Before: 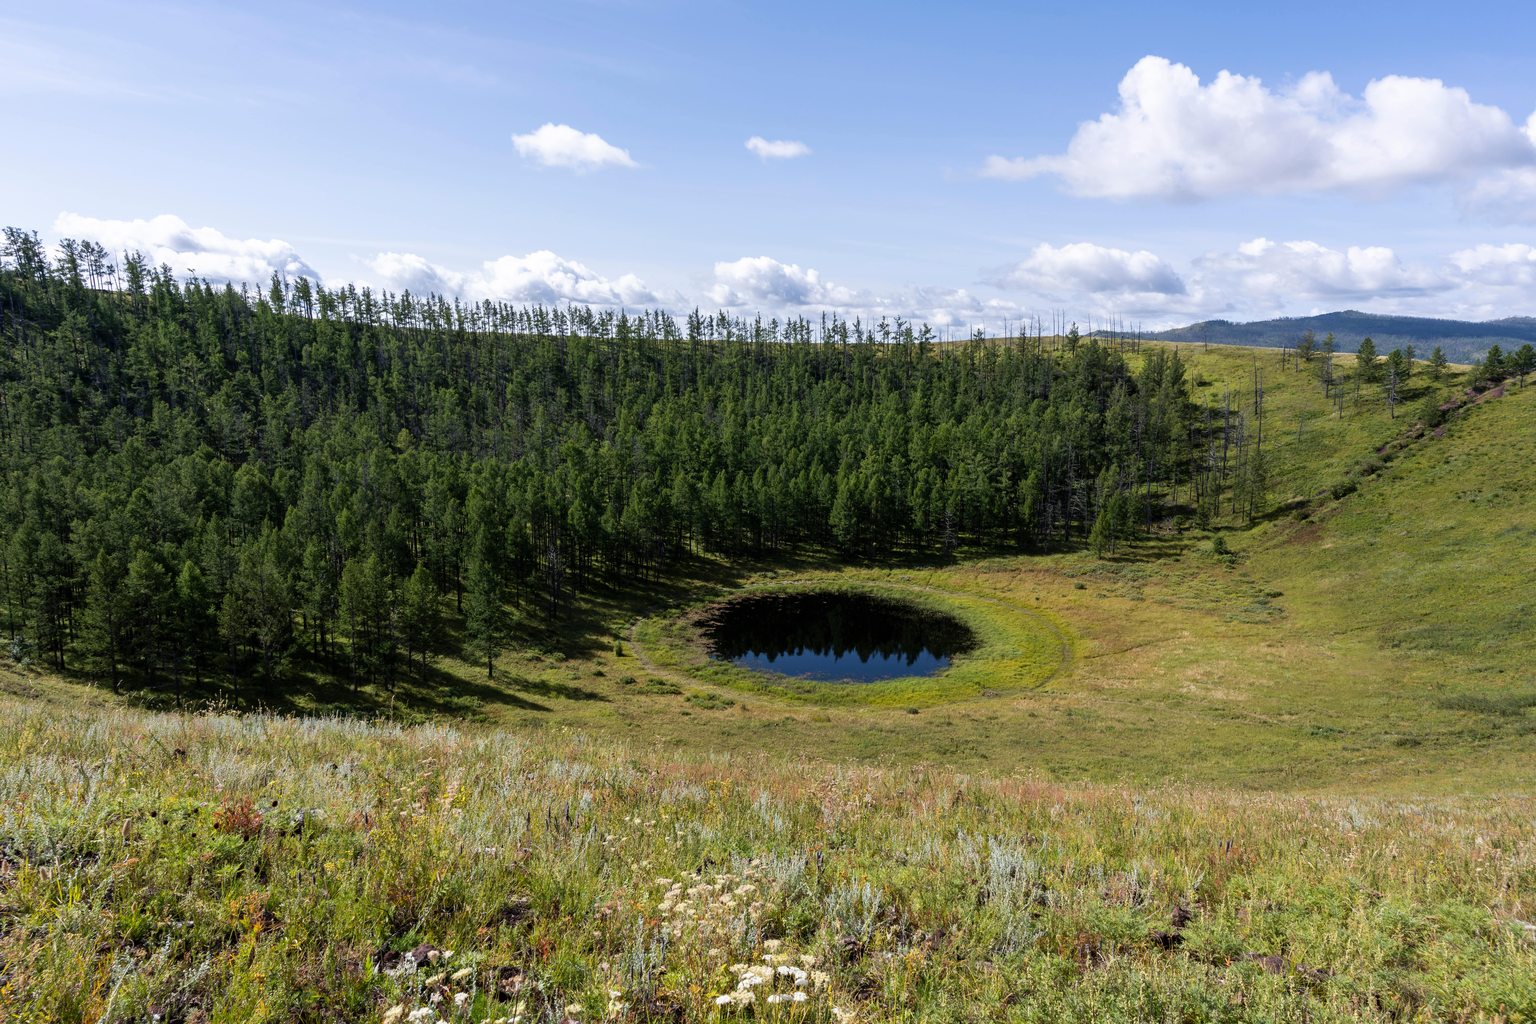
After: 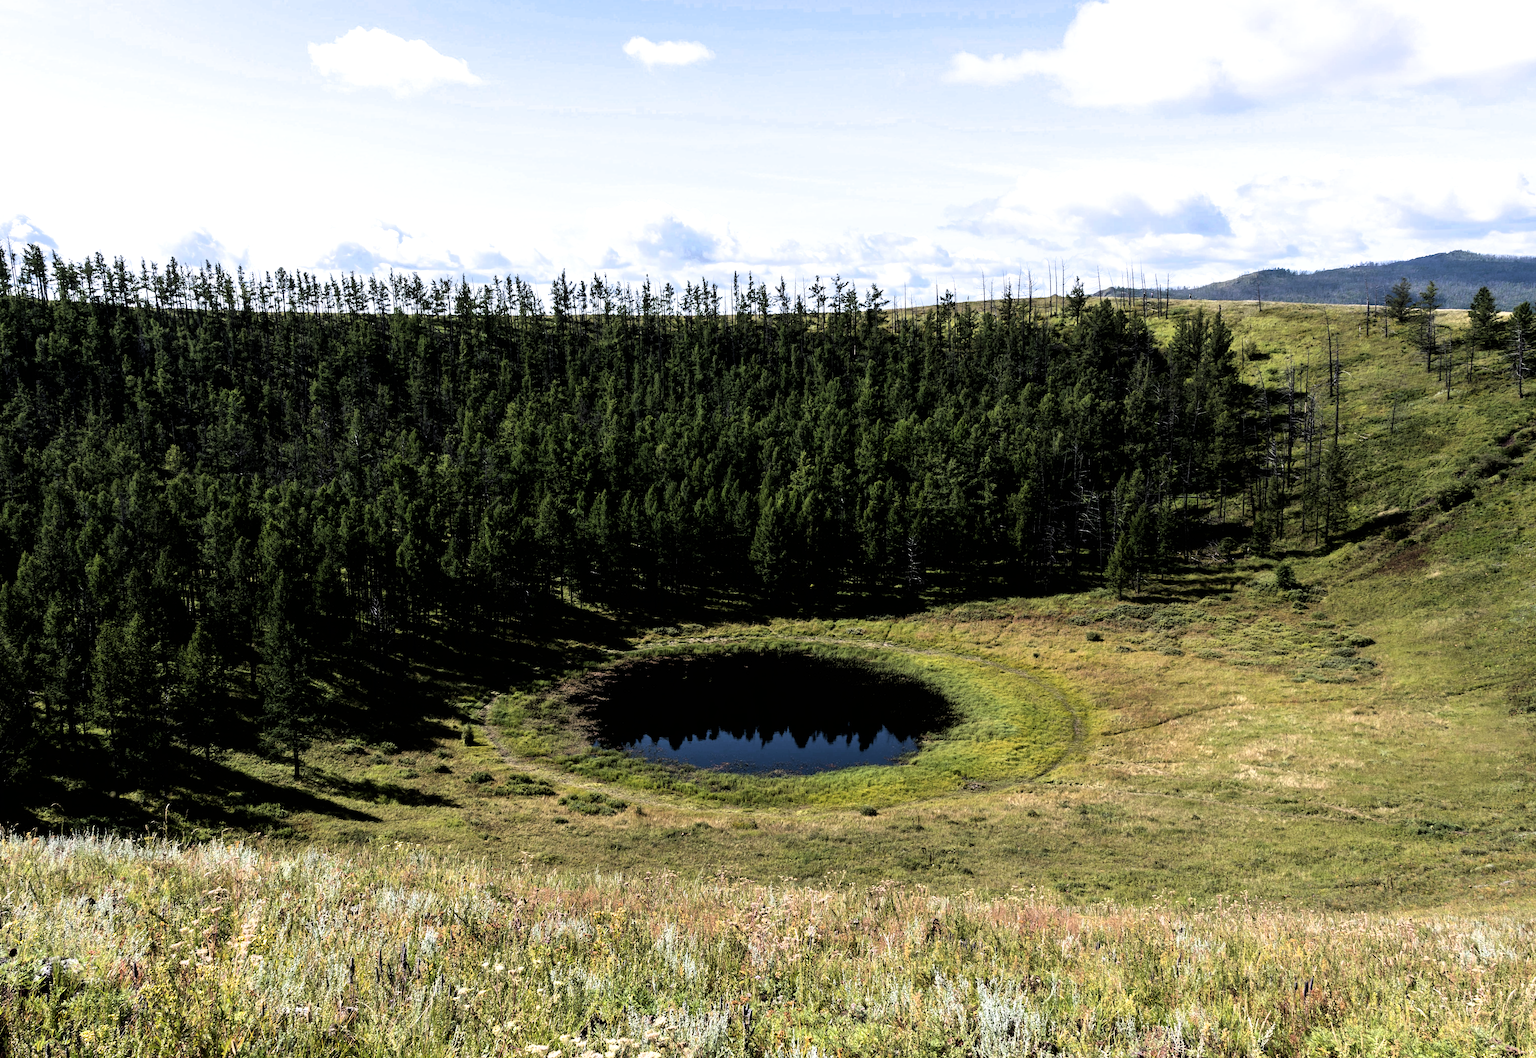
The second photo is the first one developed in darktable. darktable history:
rotate and perspective: rotation -1.32°, lens shift (horizontal) -0.031, crop left 0.015, crop right 0.985, crop top 0.047, crop bottom 0.982
levels: levels [0, 0.492, 0.984]
crop: left 16.768%, top 8.653%, right 8.362%, bottom 12.485%
filmic rgb: black relative exposure -8.2 EV, white relative exposure 2.2 EV, threshold 3 EV, hardness 7.11, latitude 85.74%, contrast 1.696, highlights saturation mix -4%, shadows ↔ highlights balance -2.69%, color science v5 (2021), contrast in shadows safe, contrast in highlights safe, enable highlight reconstruction true
